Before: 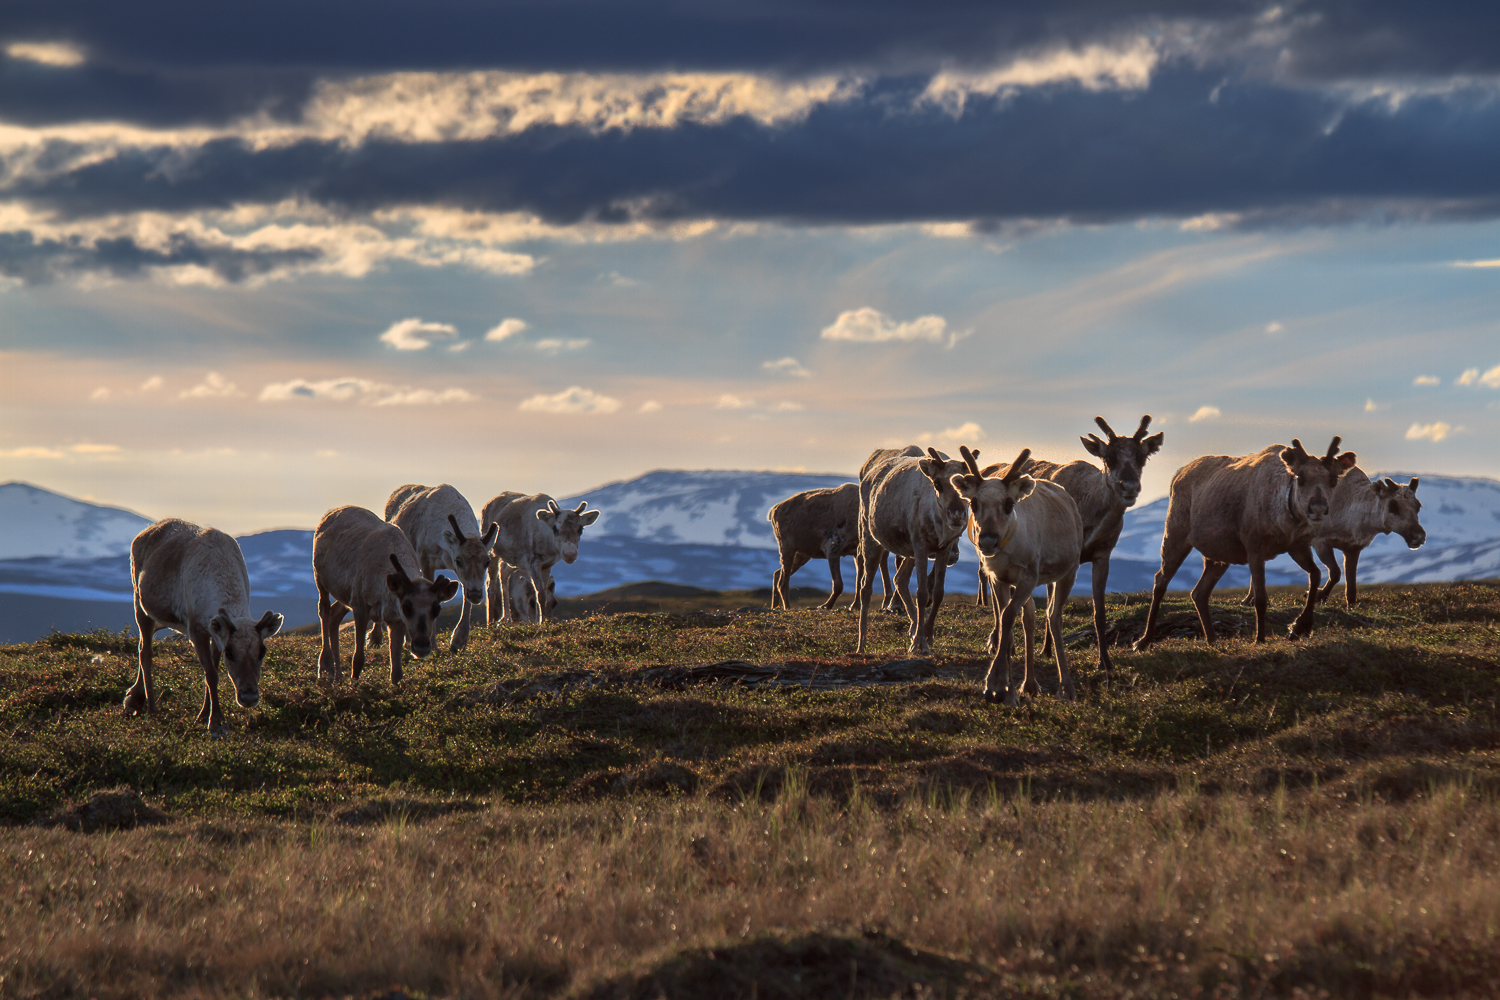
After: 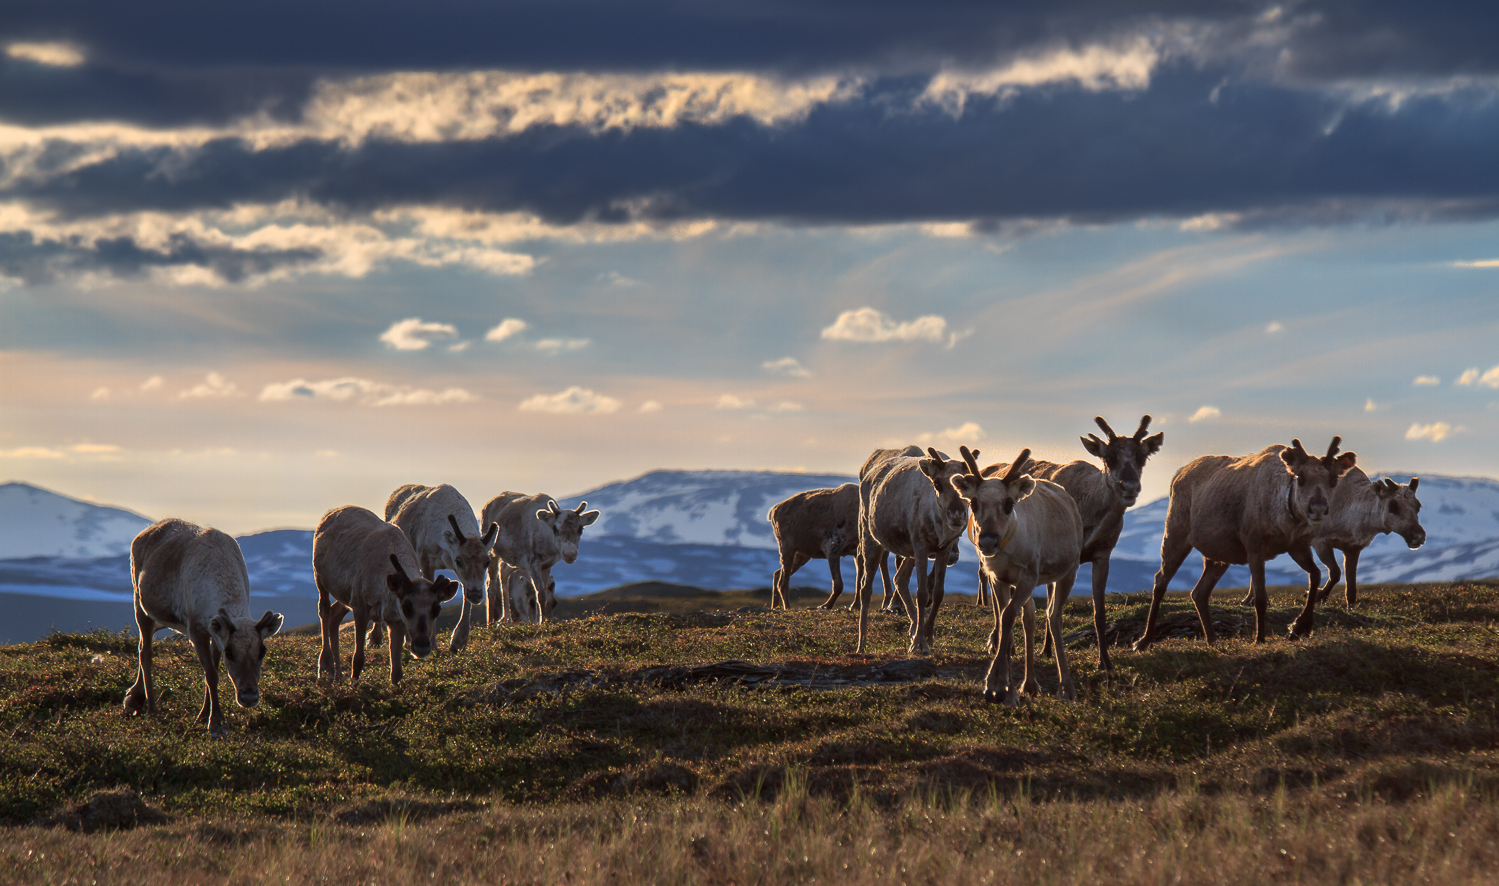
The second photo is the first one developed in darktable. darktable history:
crop and rotate: top 0%, bottom 11.394%
